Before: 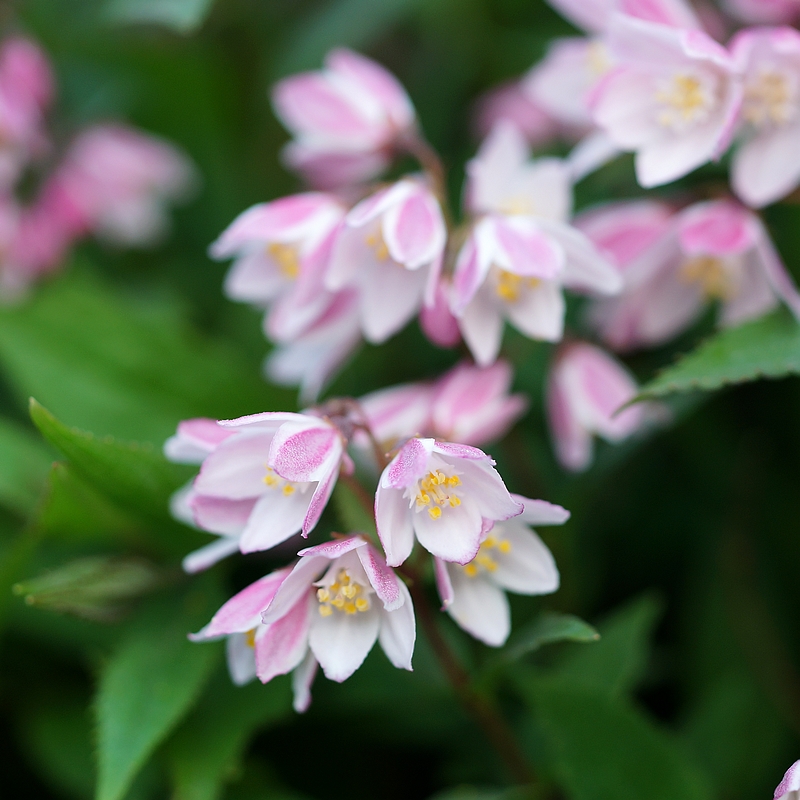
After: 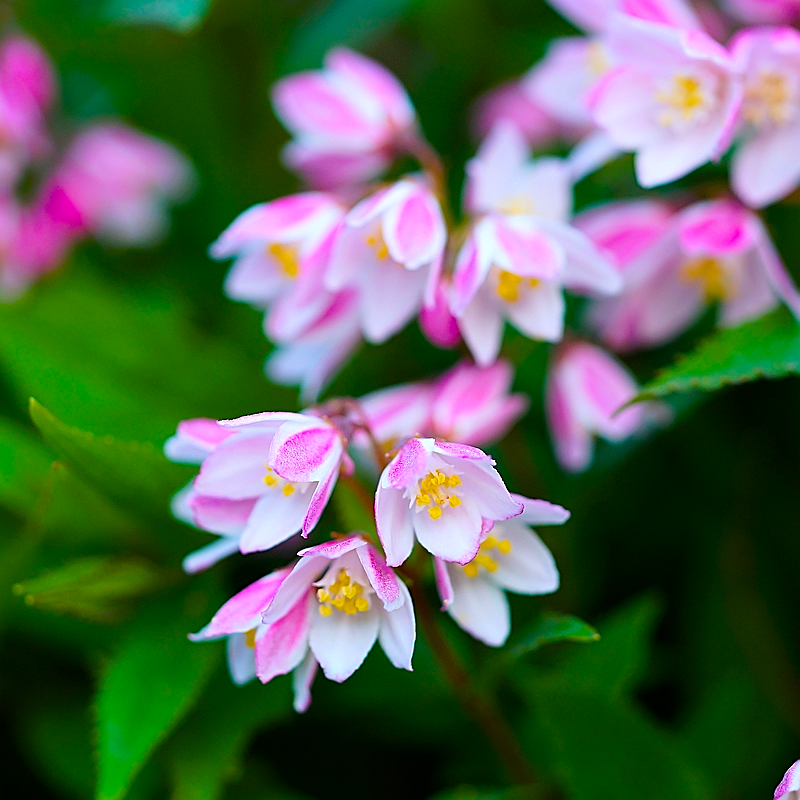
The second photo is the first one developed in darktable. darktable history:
sharpen: amount 0.58
color balance rgb: shadows lift › chroma 3.043%, shadows lift › hue 281.36°, linear chroma grading › shadows 9.729%, linear chroma grading › highlights 10.703%, linear chroma grading › global chroma 14.898%, linear chroma grading › mid-tones 14.836%, perceptual saturation grading › global saturation 19.388%, global vibrance 59.89%
color correction: highlights a* -0.671, highlights b* -8.12
